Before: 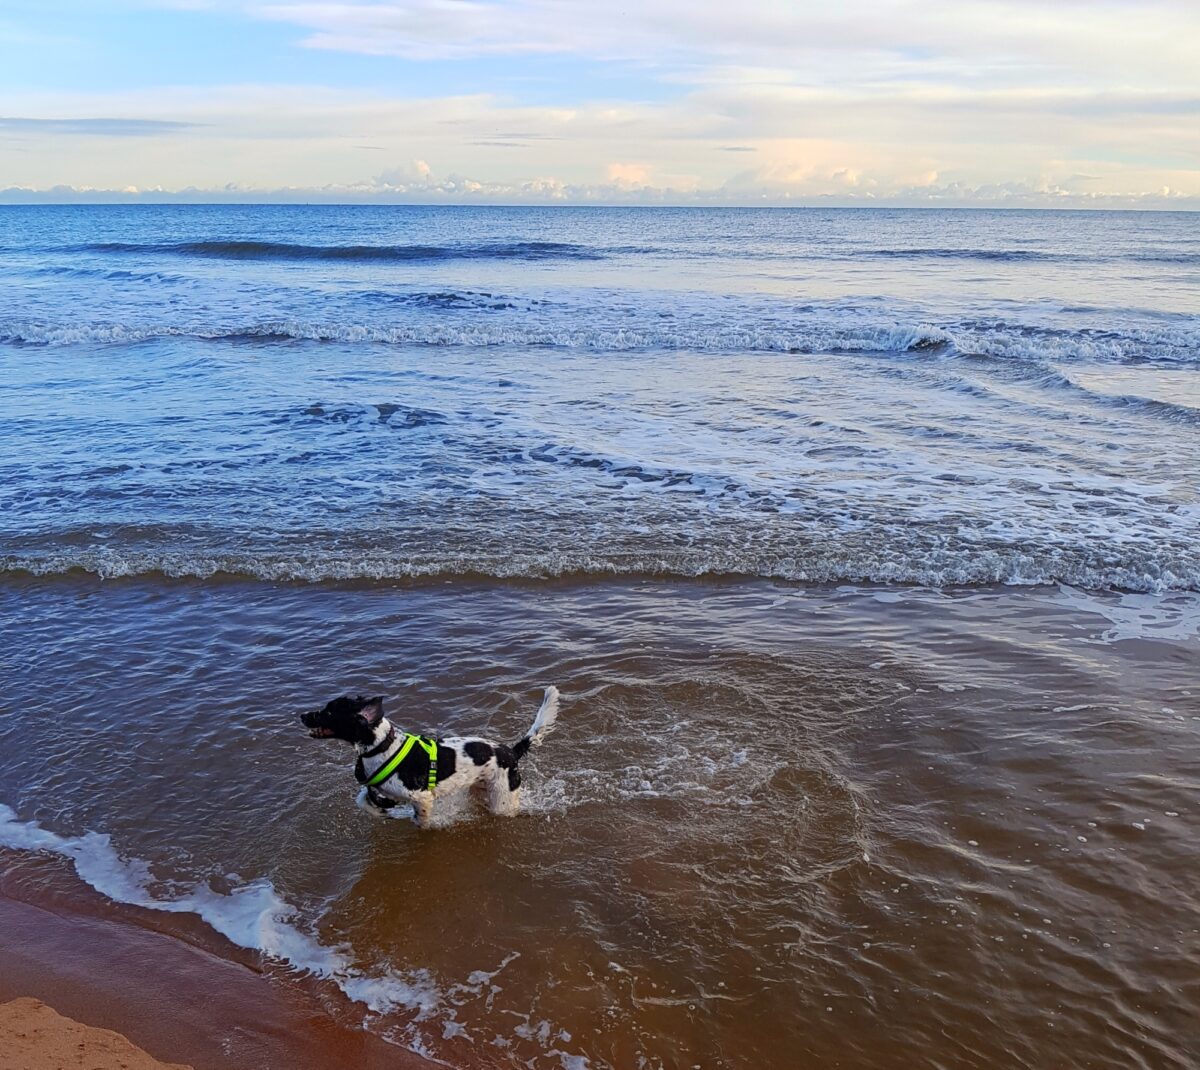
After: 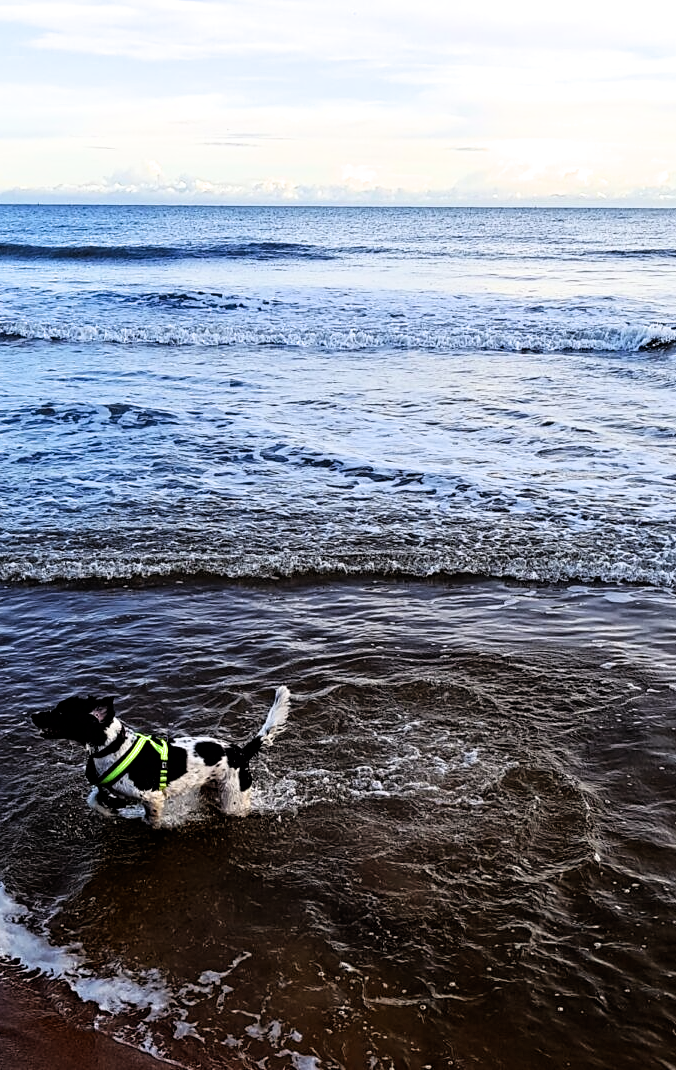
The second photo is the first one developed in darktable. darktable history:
crop and rotate: left 22.484%, right 21.115%
contrast equalizer: octaves 7, y [[0.502, 0.505, 0.512, 0.529, 0.564, 0.588], [0.5 ×6], [0.502, 0.505, 0.512, 0.529, 0.564, 0.588], [0, 0.001, 0.001, 0.004, 0.008, 0.011], [0, 0.001, 0.001, 0.004, 0.008, 0.011]]
filmic rgb: black relative exposure -3.6 EV, white relative exposure 2.13 EV, threshold 5.99 EV, hardness 3.62, enable highlight reconstruction true
